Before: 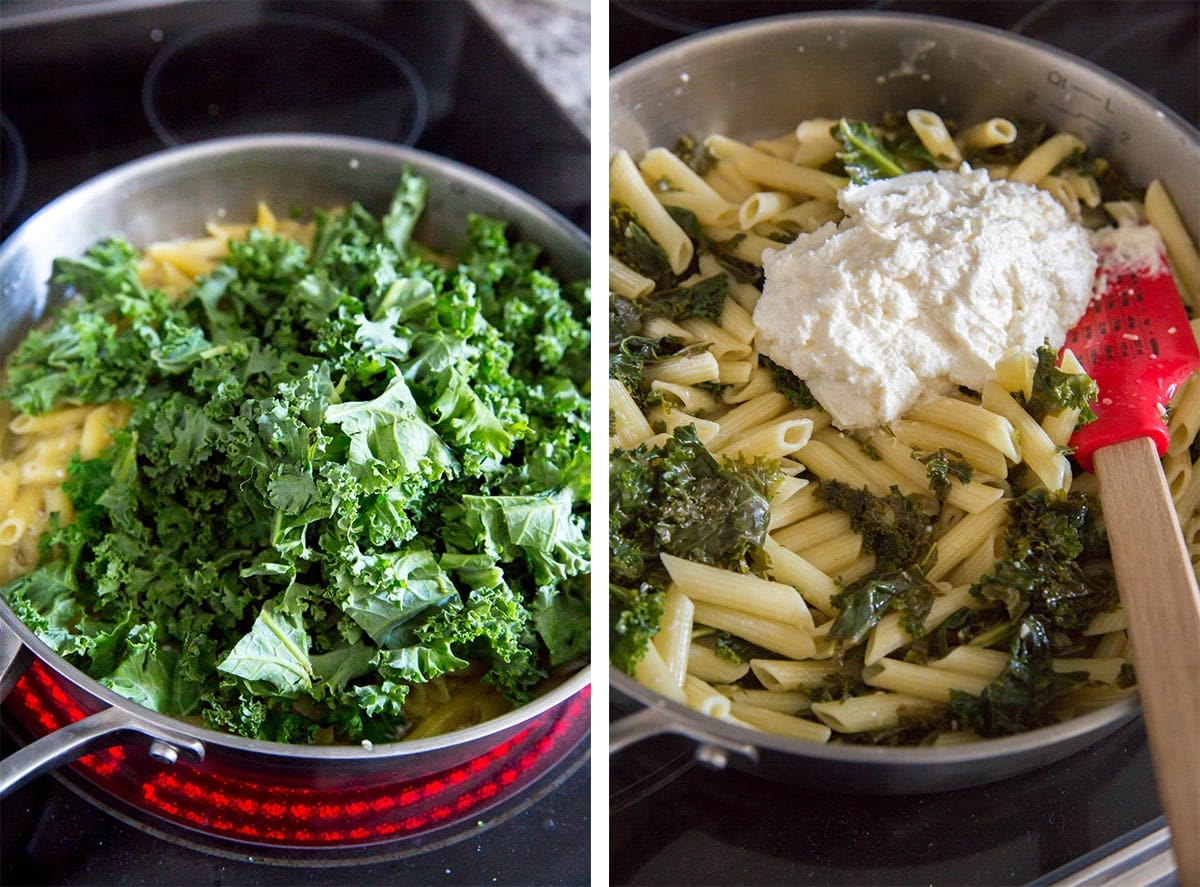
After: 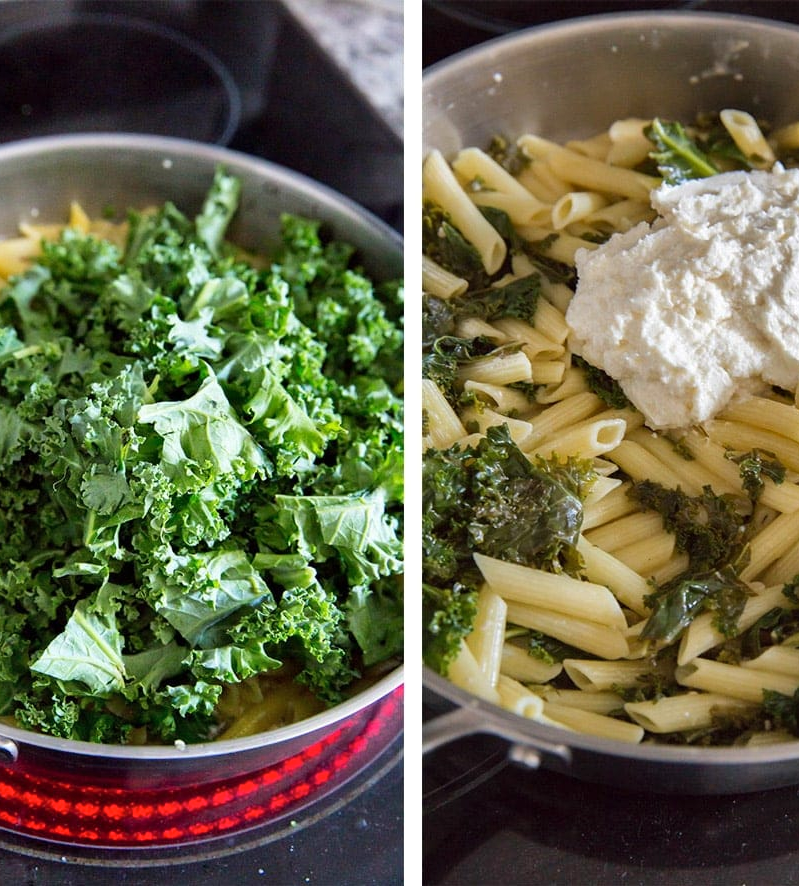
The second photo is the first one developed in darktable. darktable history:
crop and rotate: left 15.606%, right 17.74%
shadows and highlights: white point adjustment 0.105, highlights -71.4, soften with gaussian
